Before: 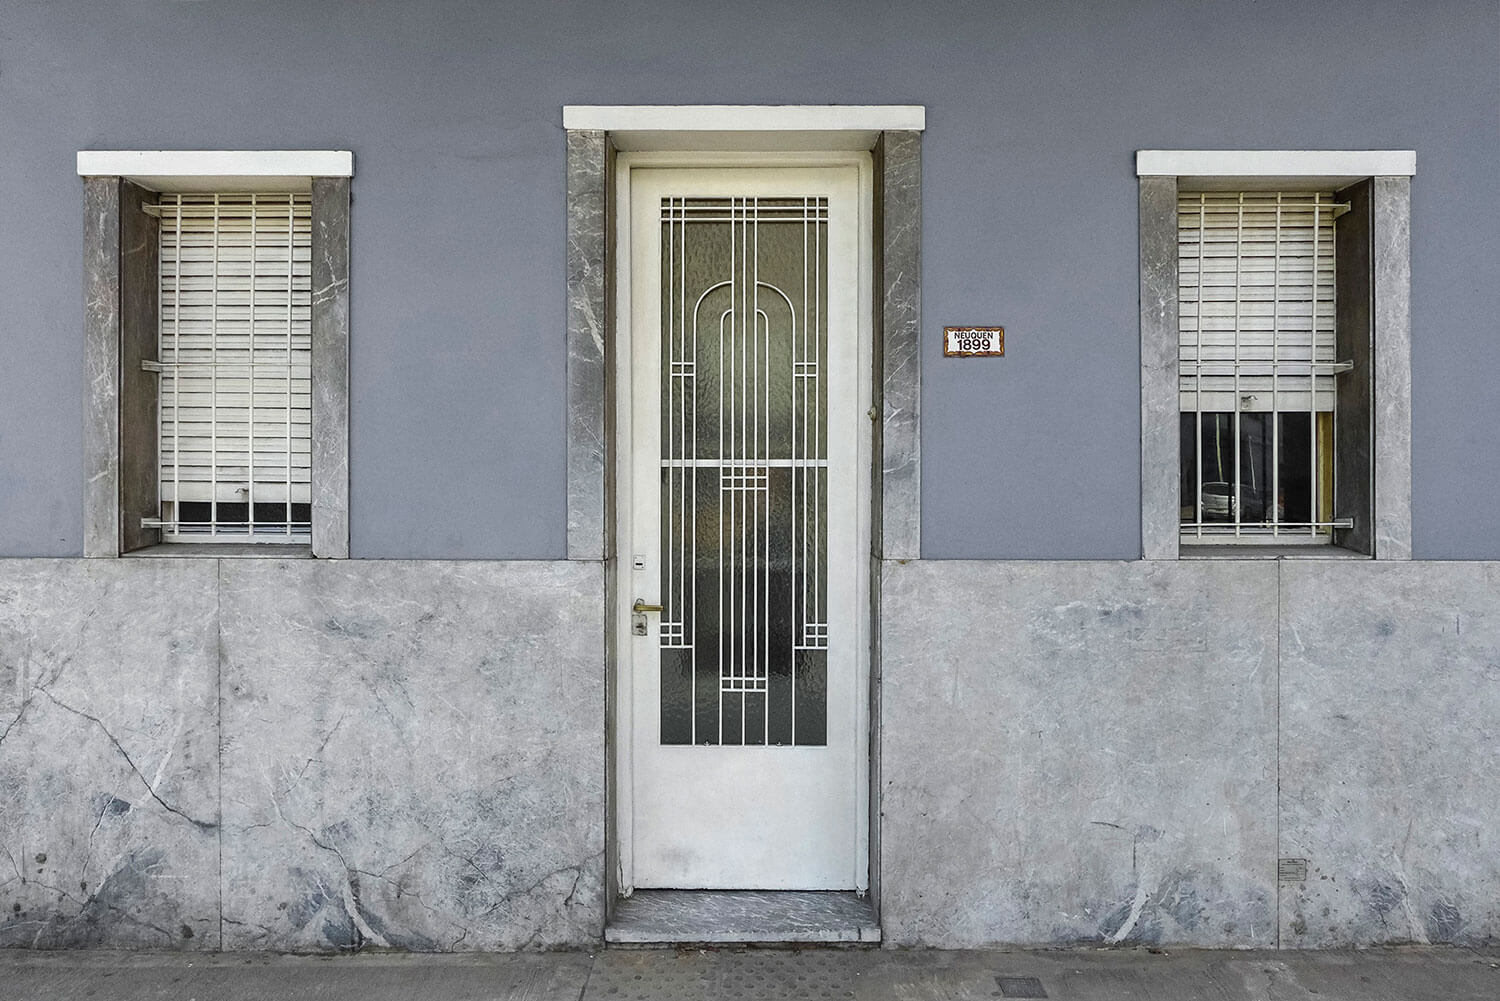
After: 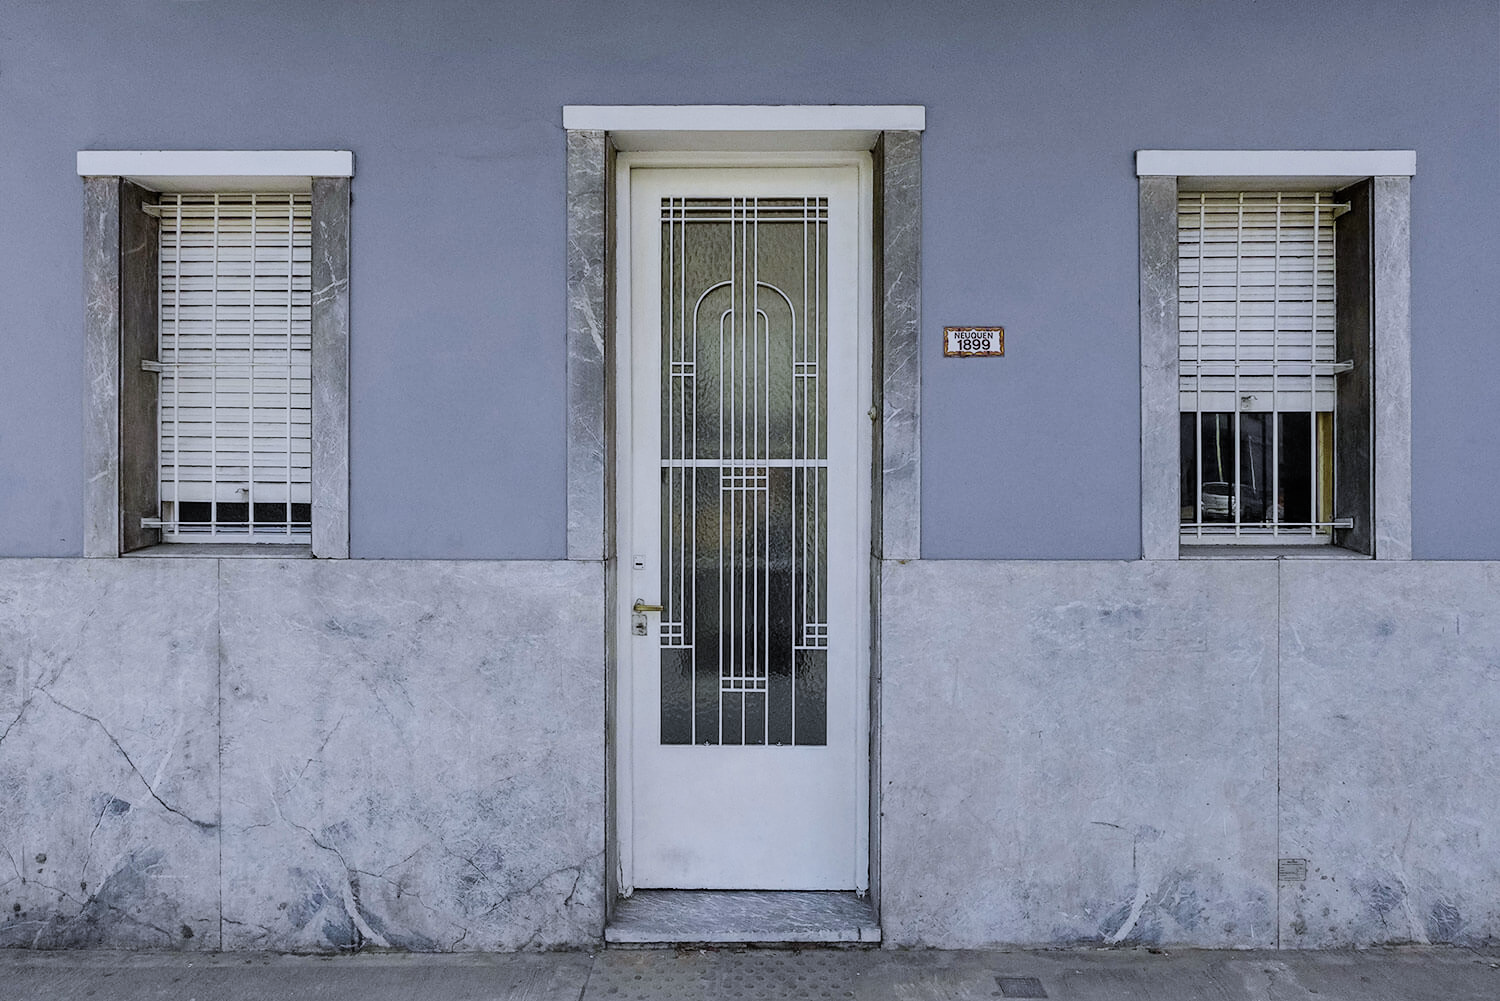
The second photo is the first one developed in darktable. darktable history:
filmic rgb: black relative exposure -7.65 EV, white relative exposure 4.56 EV, hardness 3.61
white balance: red 0.967, blue 1.119, emerald 0.756
